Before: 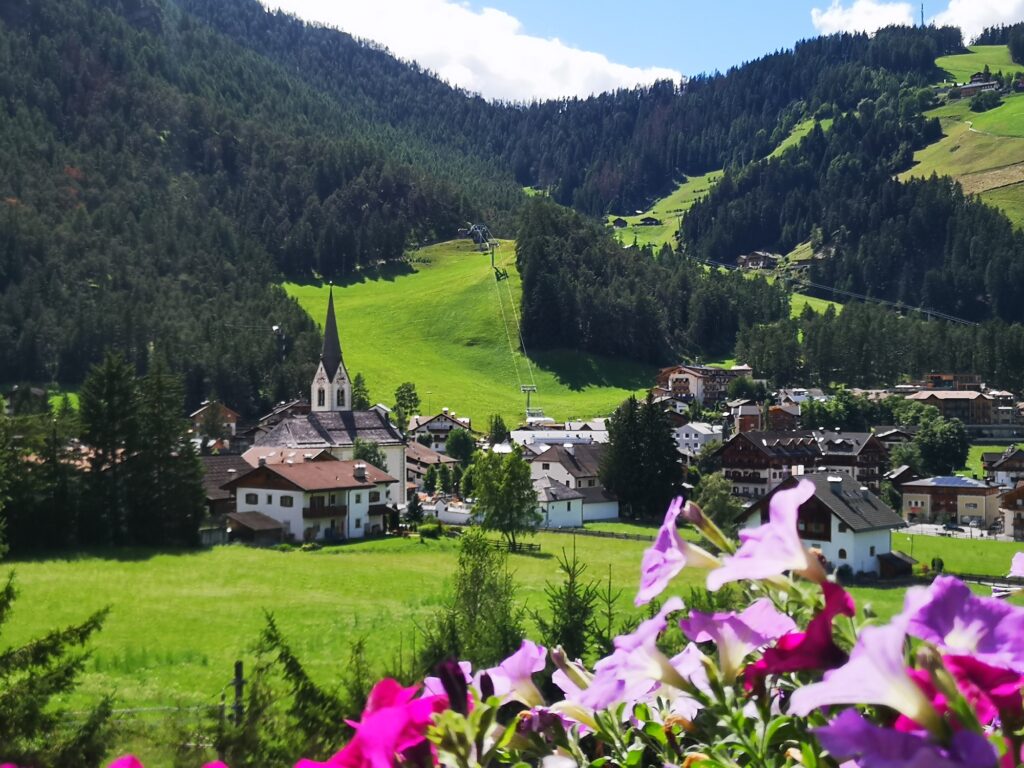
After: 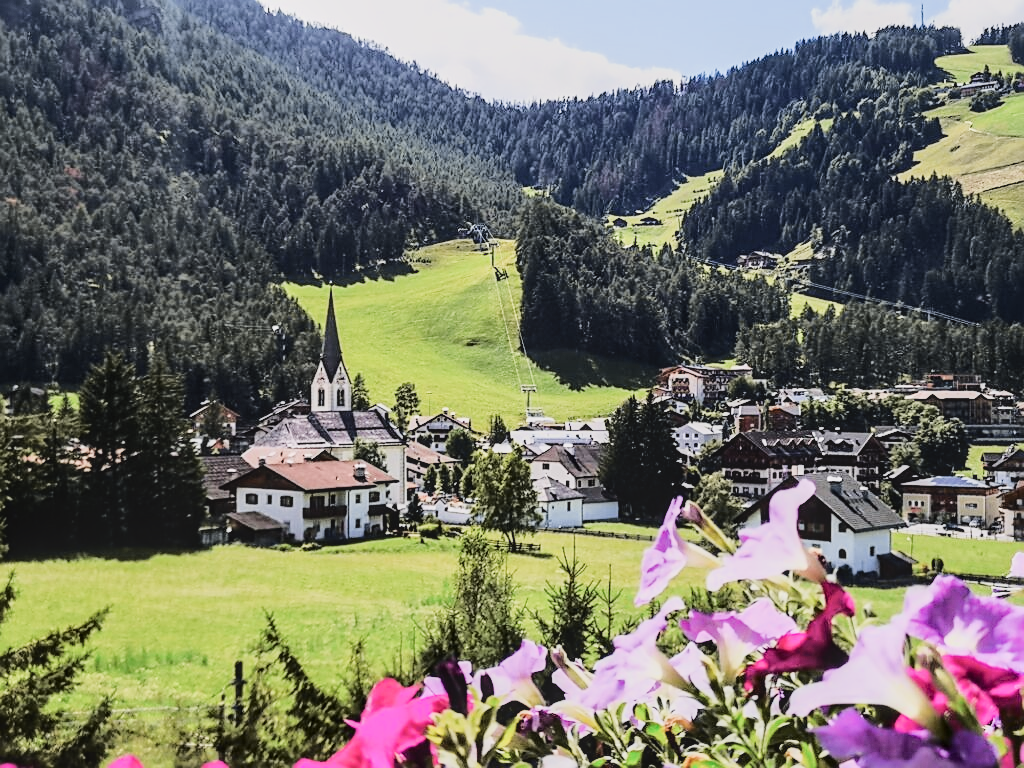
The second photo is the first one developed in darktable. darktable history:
filmic rgb: black relative exposure -16 EV, white relative exposure 6.92 EV, hardness 4.7
local contrast: on, module defaults
exposure: black level correction 0, exposure 0.7 EV, compensate exposure bias true, compensate highlight preservation false
sharpen: on, module defaults
tone equalizer: -8 EV -0.75 EV, -7 EV -0.7 EV, -6 EV -0.6 EV, -5 EV -0.4 EV, -3 EV 0.4 EV, -2 EV 0.6 EV, -1 EV 0.7 EV, +0 EV 0.75 EV, edges refinement/feathering 500, mask exposure compensation -1.57 EV, preserve details no
contrast brightness saturation: contrast -0.1, saturation -0.1
tone curve: curves: ch0 [(0.003, 0.015) (0.104, 0.07) (0.239, 0.201) (0.327, 0.317) (0.401, 0.443) (0.495, 0.55) (0.65, 0.68) (0.832, 0.858) (1, 0.977)]; ch1 [(0, 0) (0.161, 0.092) (0.35, 0.33) (0.379, 0.401) (0.447, 0.476) (0.495, 0.499) (0.515, 0.518) (0.55, 0.557) (0.621, 0.615) (0.718, 0.734) (1, 1)]; ch2 [(0, 0) (0.359, 0.372) (0.437, 0.437) (0.502, 0.501) (0.534, 0.537) (0.599, 0.586) (1, 1)], color space Lab, independent channels, preserve colors none
